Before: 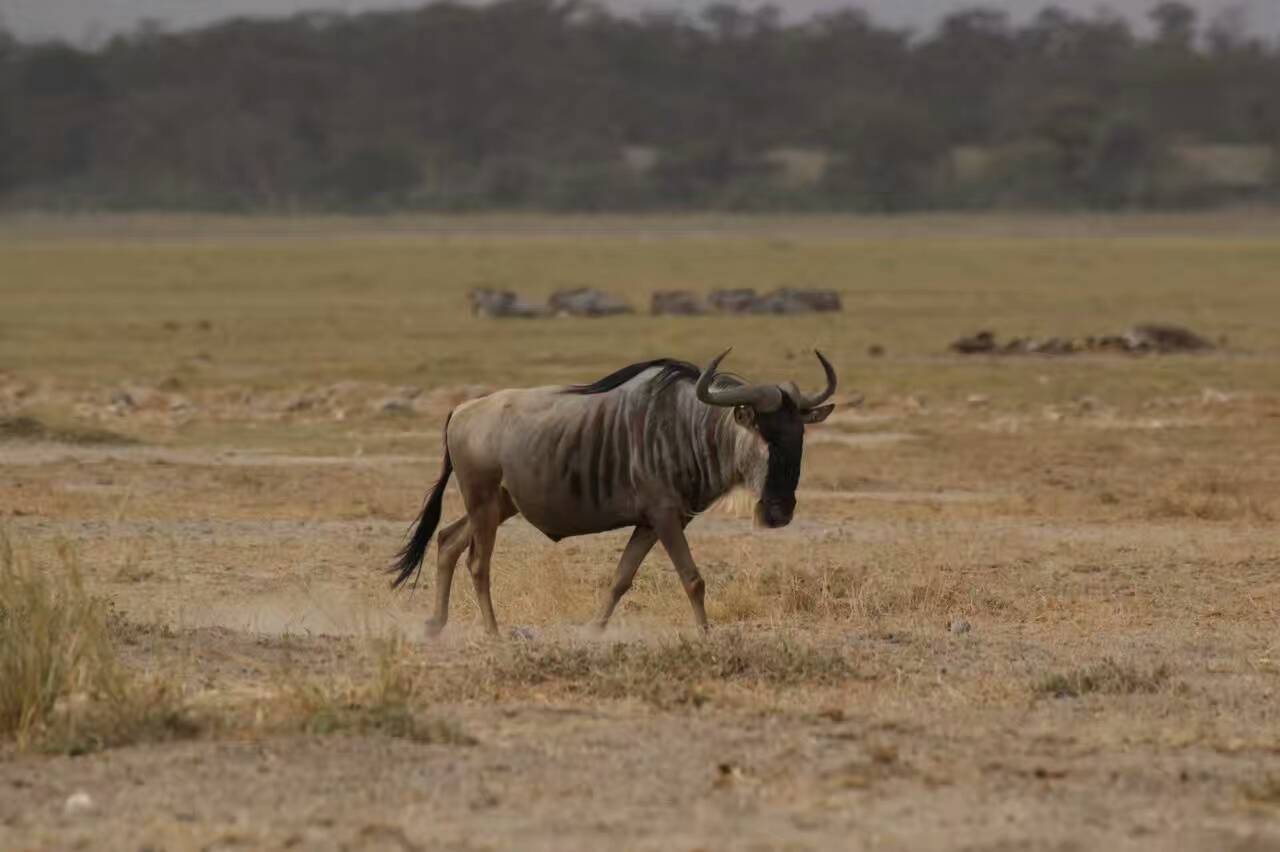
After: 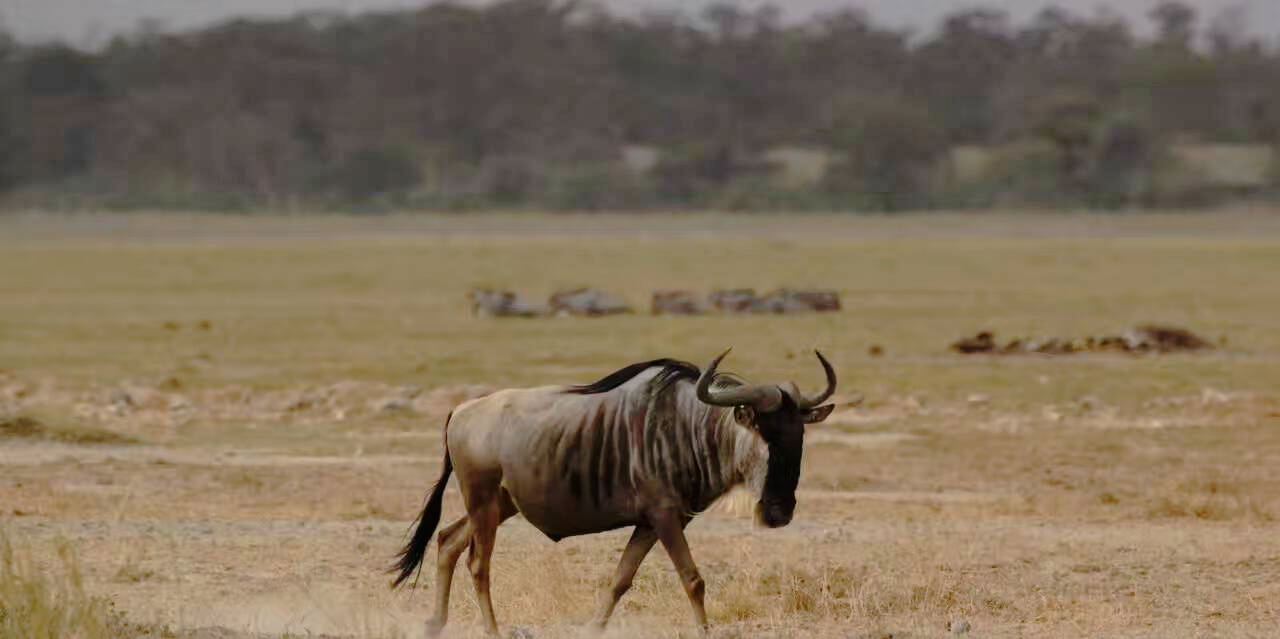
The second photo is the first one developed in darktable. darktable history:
tone curve: curves: ch0 [(0, 0) (0.088, 0.042) (0.208, 0.176) (0.257, 0.267) (0.406, 0.483) (0.489, 0.556) (0.667, 0.73) (0.793, 0.851) (0.994, 0.974)]; ch1 [(0, 0) (0.161, 0.092) (0.35, 0.33) (0.392, 0.392) (0.457, 0.467) (0.505, 0.497) (0.537, 0.518) (0.553, 0.53) (0.58, 0.567) (0.739, 0.697) (1, 1)]; ch2 [(0, 0) (0.346, 0.362) (0.448, 0.419) (0.502, 0.499) (0.533, 0.517) (0.556, 0.533) (0.629, 0.619) (0.717, 0.678) (1, 1)], preserve colors none
crop: bottom 24.986%
